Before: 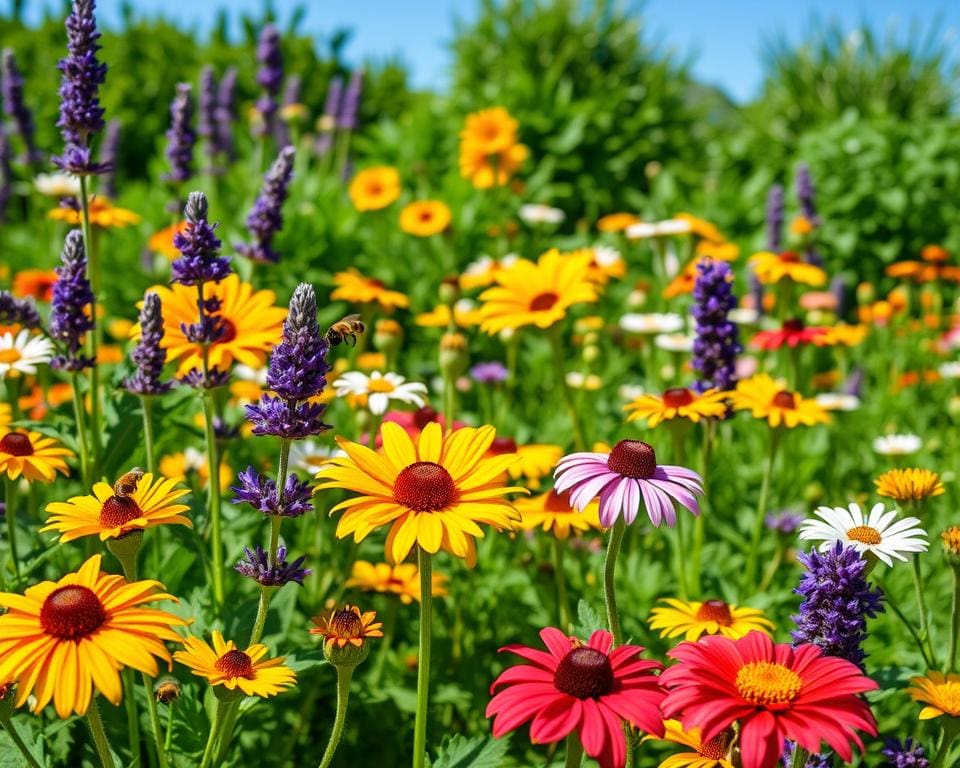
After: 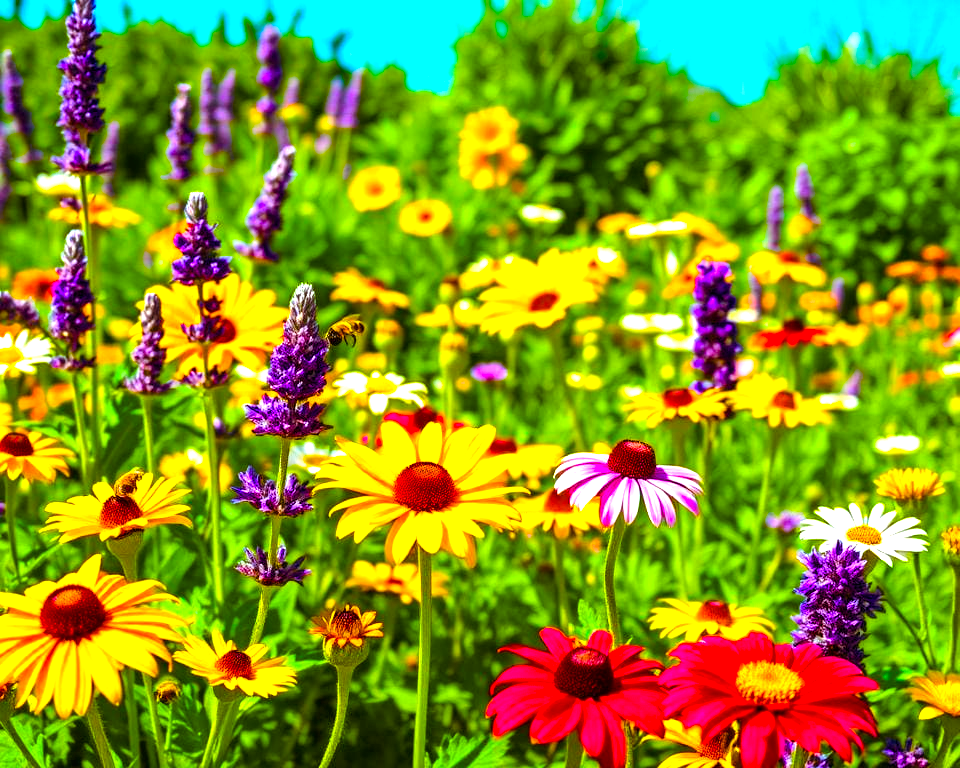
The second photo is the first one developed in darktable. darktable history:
exposure: black level correction 0, exposure 1 EV, compensate highlight preservation false
color balance rgb: shadows lift › chroma 9.955%, shadows lift › hue 44.54°, perceptual saturation grading › global saturation 64.412%, perceptual saturation grading › highlights 48.989%, perceptual saturation grading › shadows 29.52%, global vibrance 26.524%, contrast 7.044%
